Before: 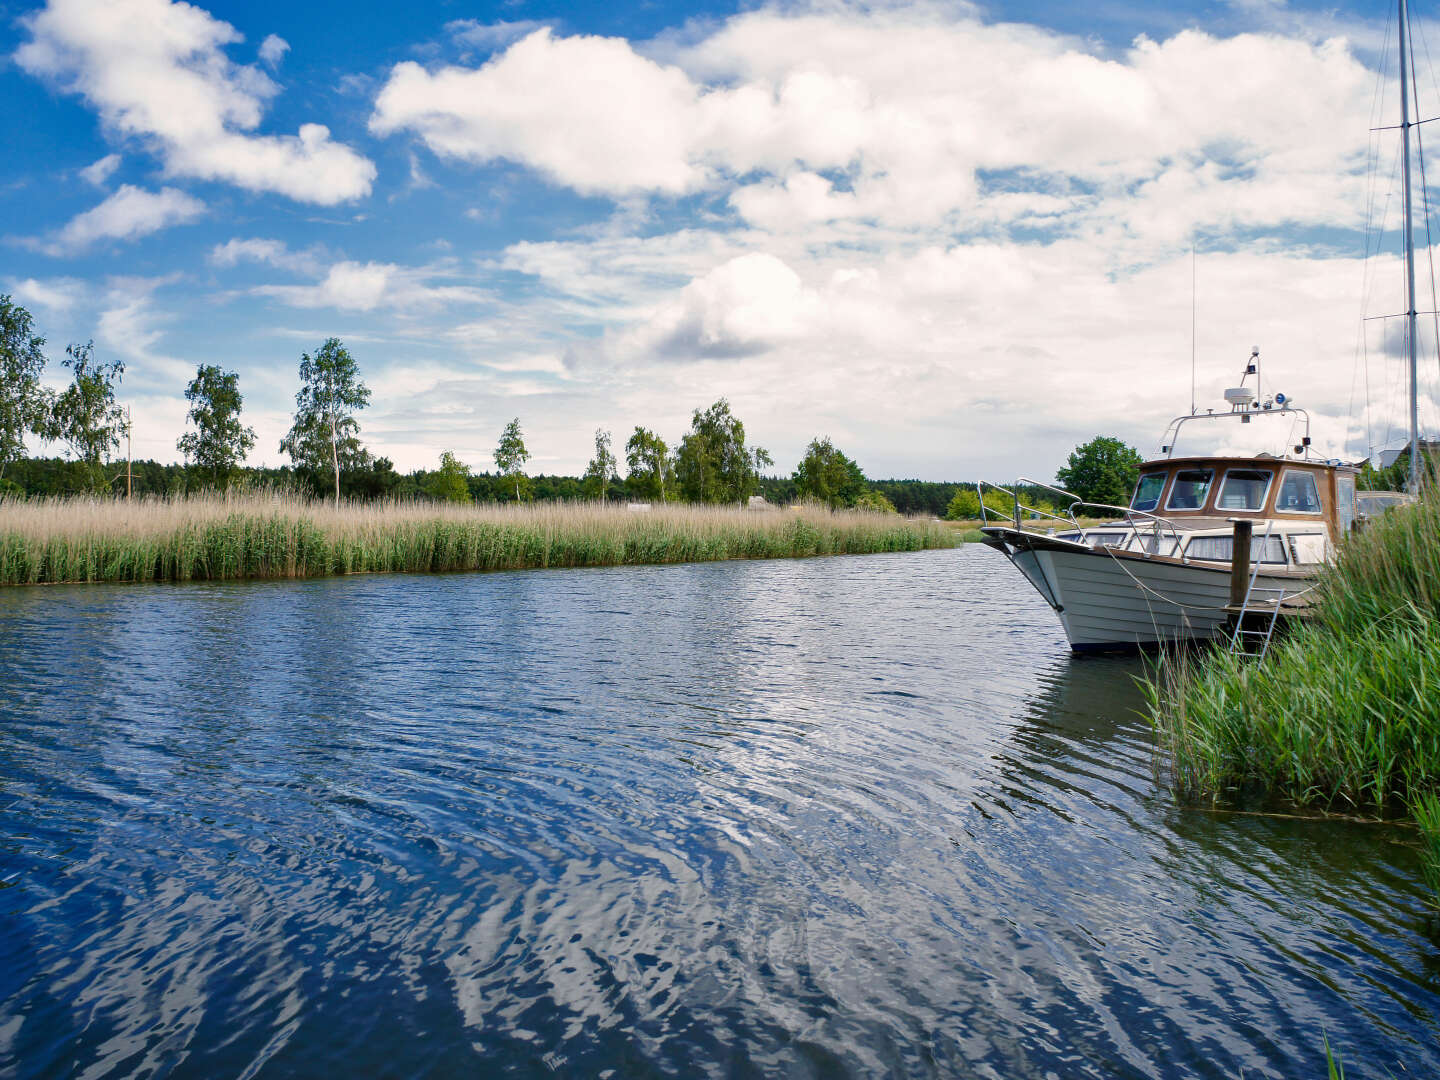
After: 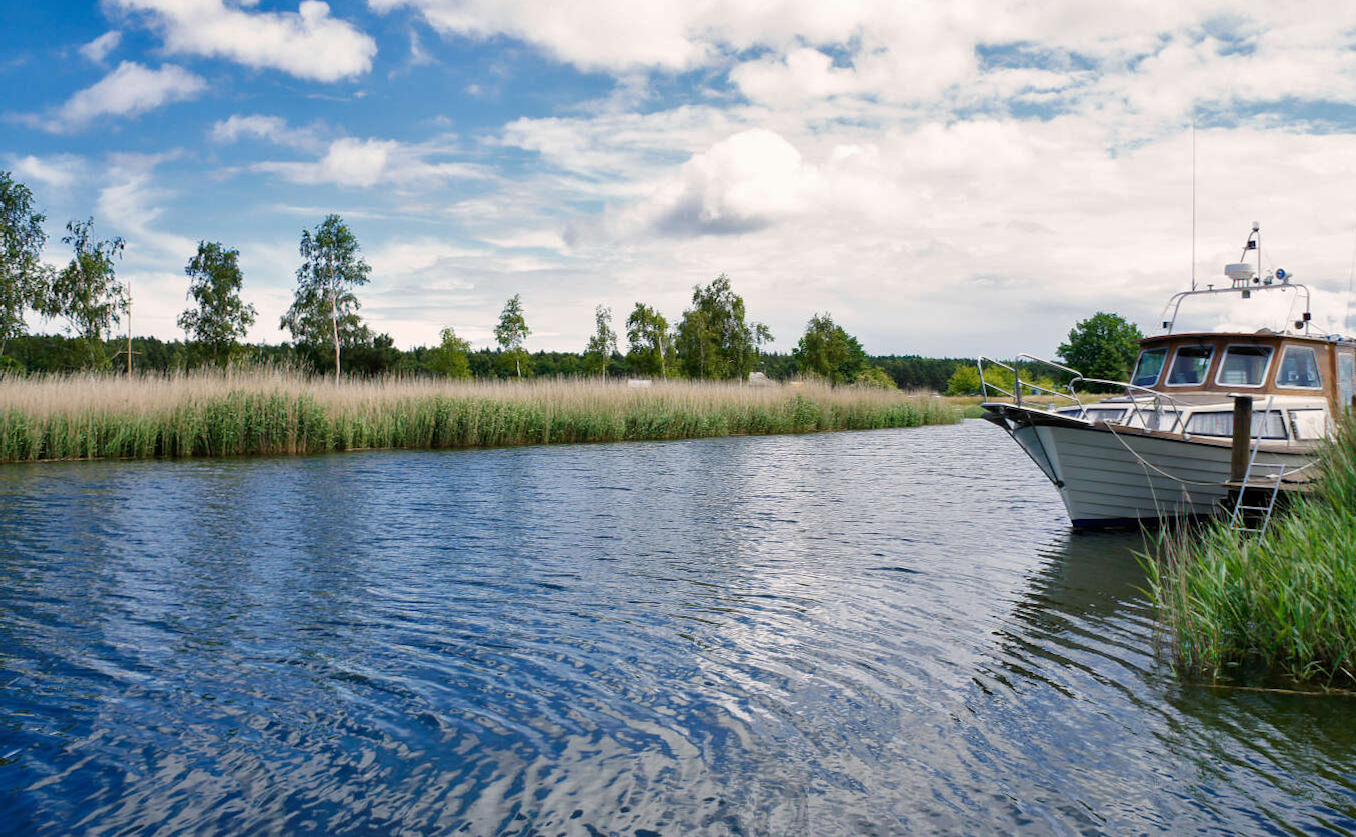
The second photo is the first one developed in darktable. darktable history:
crop and rotate: angle 0.057°, top 11.574%, right 5.835%, bottom 10.988%
